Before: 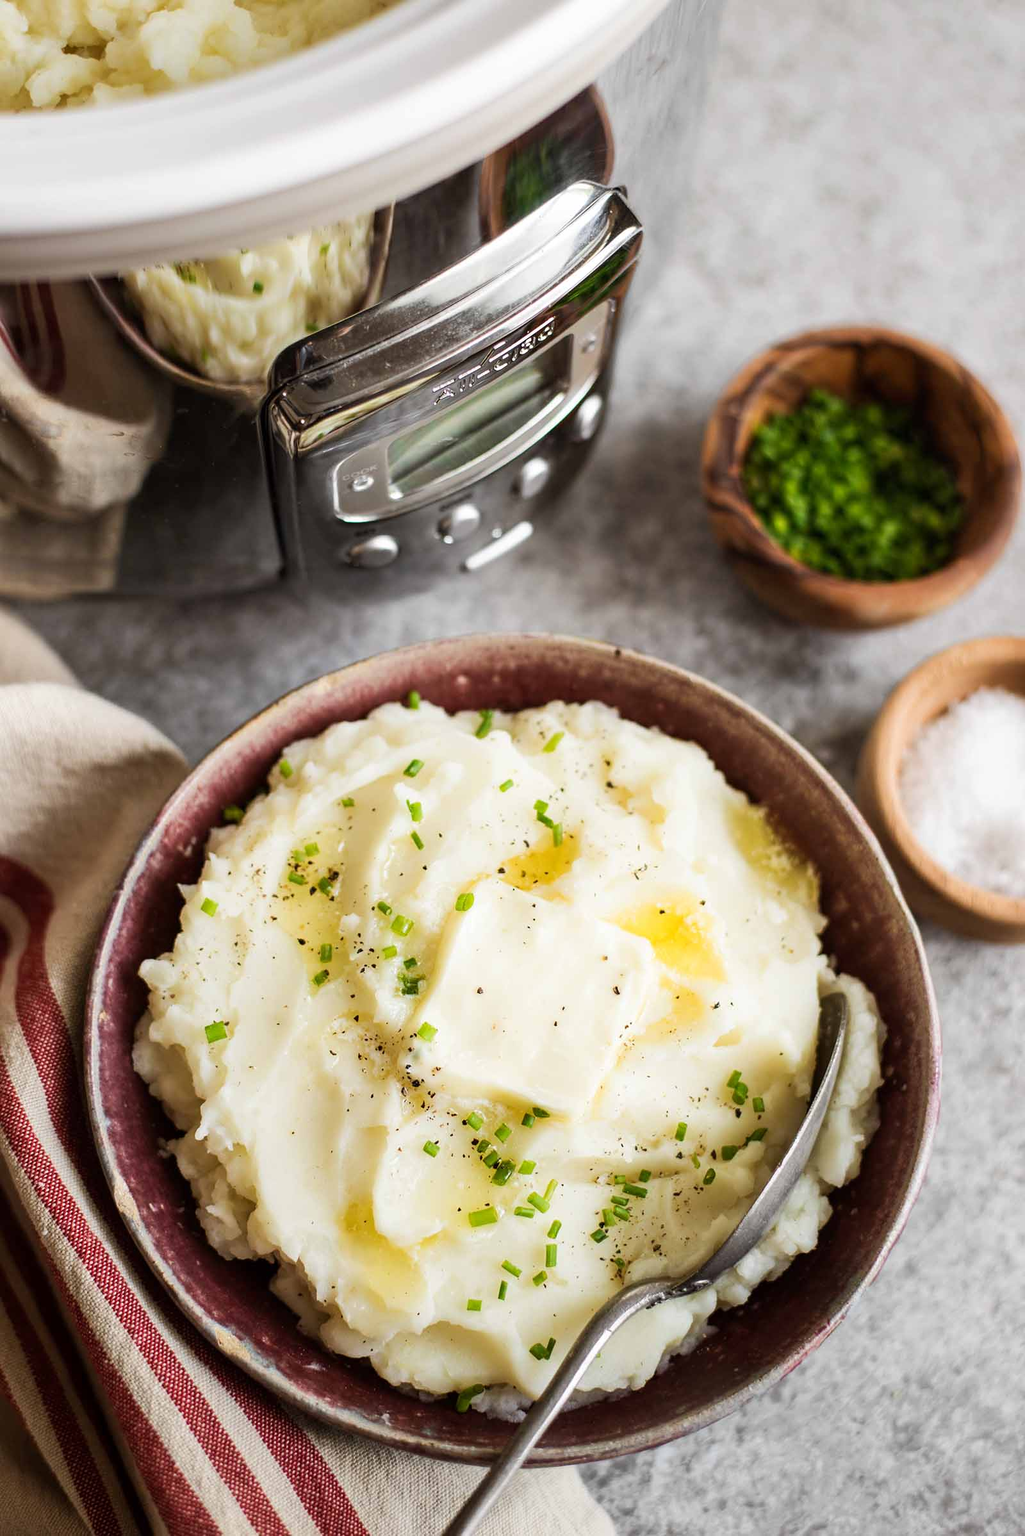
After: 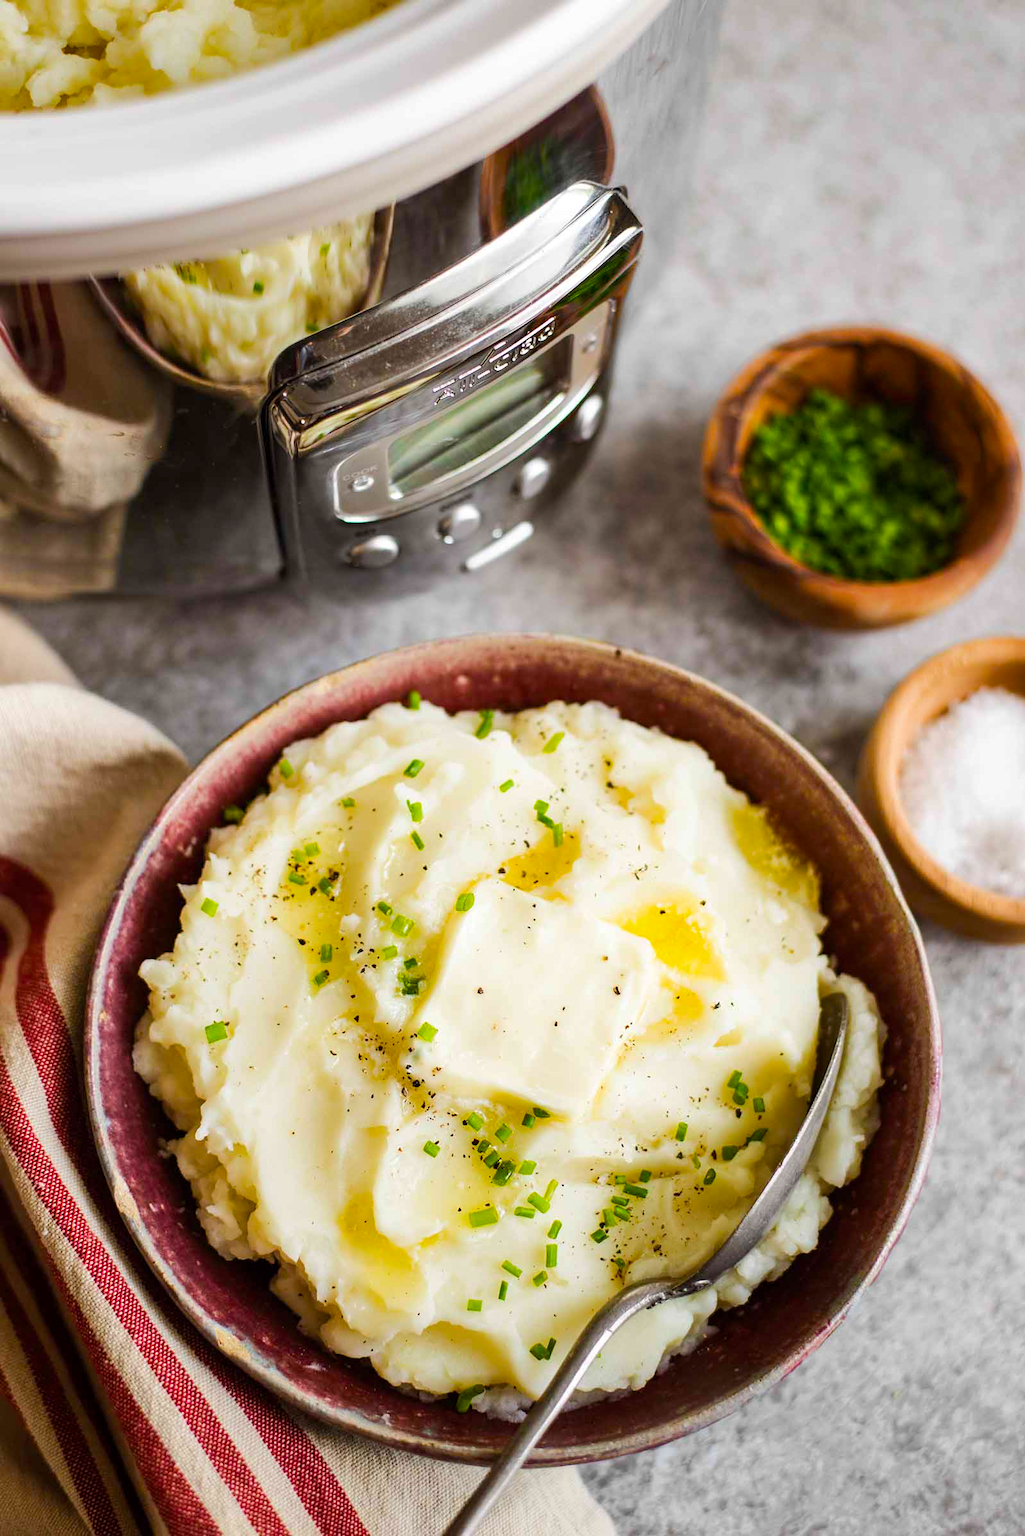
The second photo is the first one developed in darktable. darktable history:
color balance rgb: perceptual saturation grading › global saturation 25%, perceptual brilliance grading › mid-tones 10%, perceptual brilliance grading › shadows 15%, global vibrance 20%
shadows and highlights: radius 337.17, shadows 29.01, soften with gaussian
